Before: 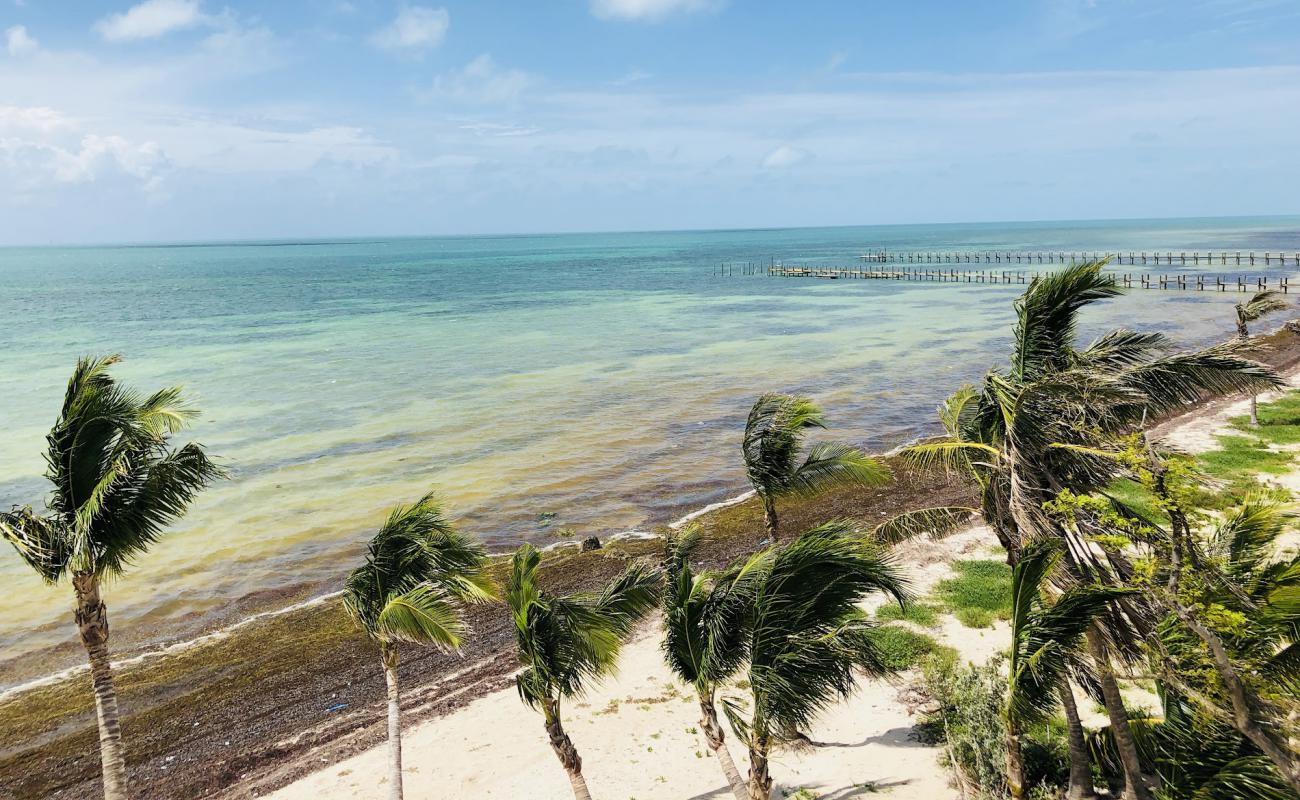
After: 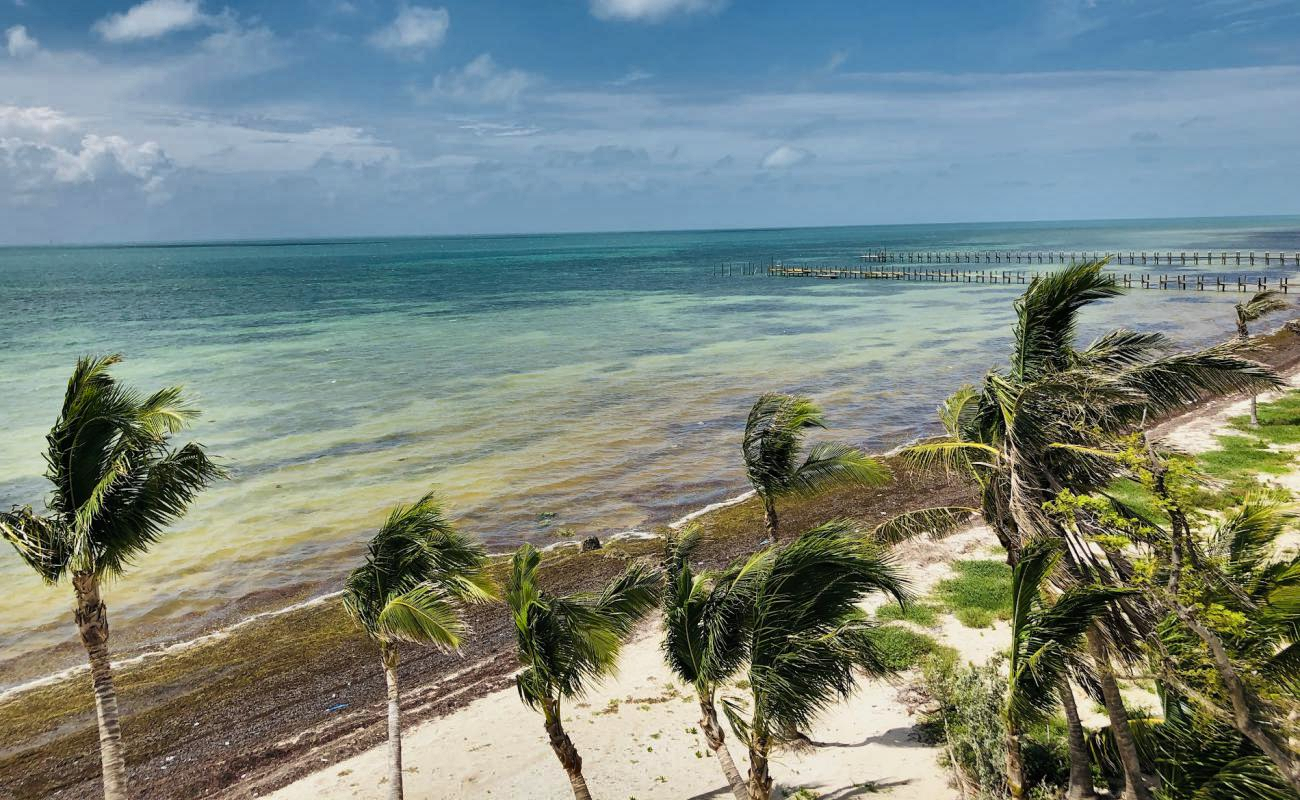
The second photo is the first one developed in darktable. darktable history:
exposure: compensate highlight preservation false
base curve: curves: ch0 [(0, 0) (0.472, 0.455) (1, 1)], preserve colors none
shadows and highlights: shadows 21.01, highlights -80.75, soften with gaussian
